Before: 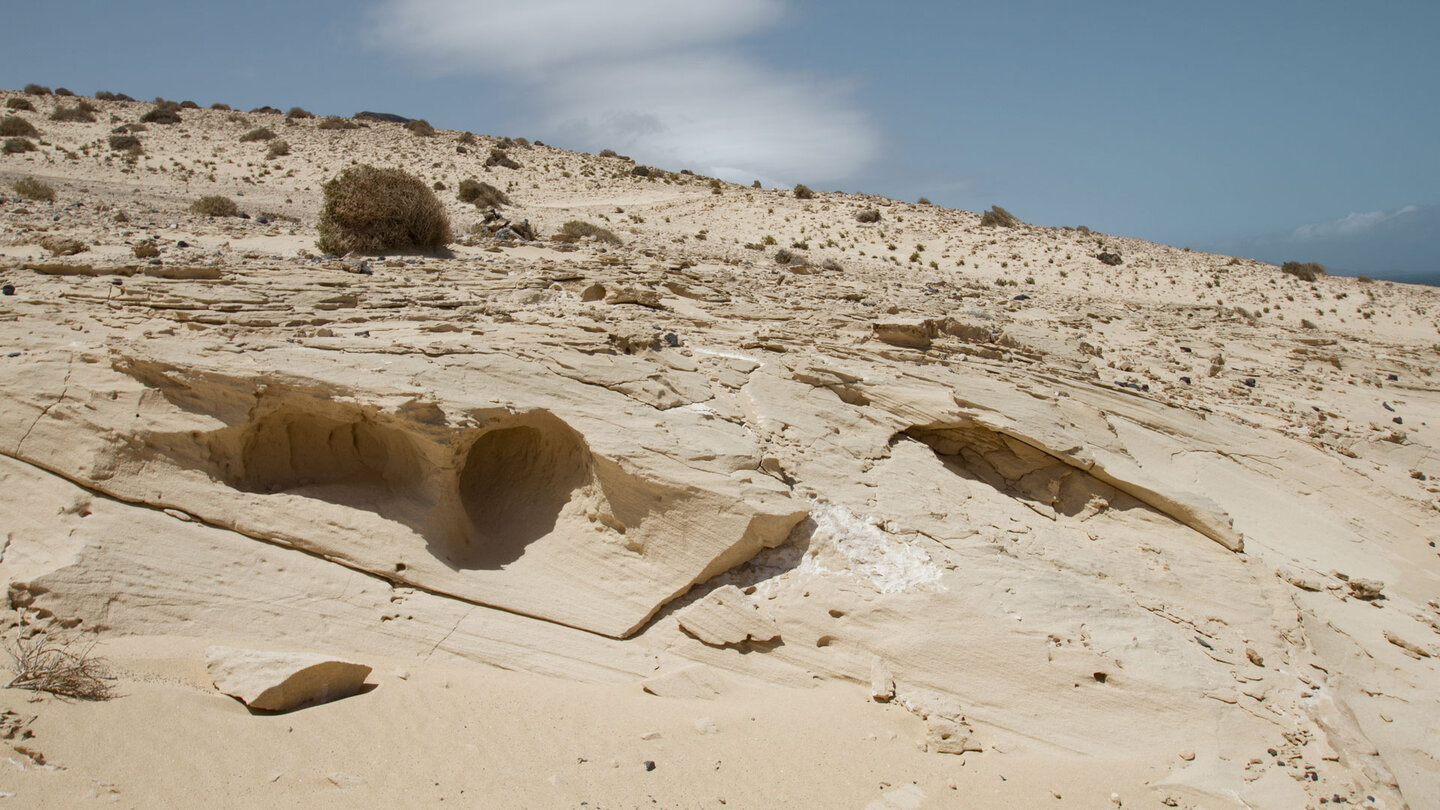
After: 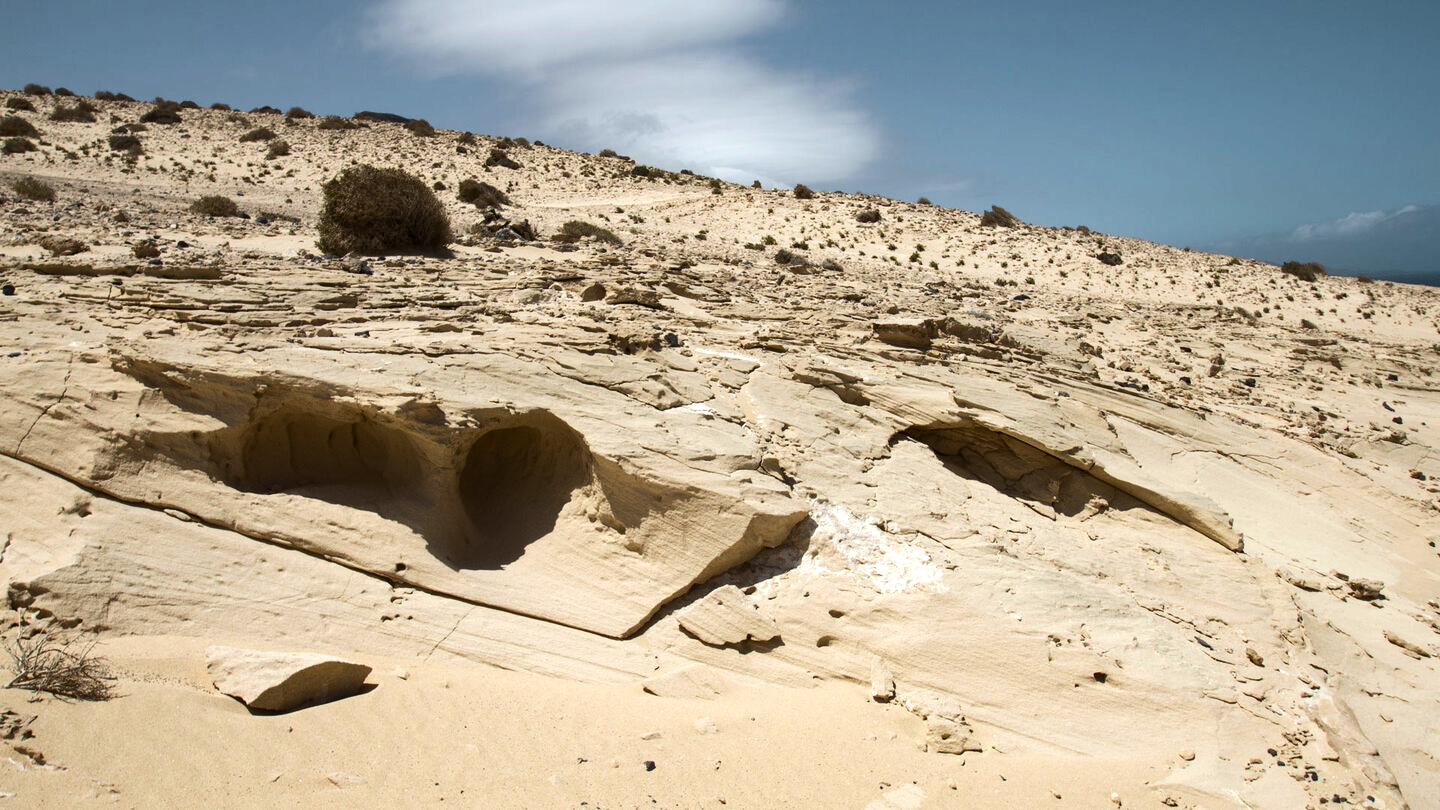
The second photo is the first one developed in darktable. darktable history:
color balance rgb: power › luminance 1.647%, linear chroma grading › global chroma 19.979%, perceptual saturation grading › global saturation 0.49%, perceptual brilliance grading › highlights 3.937%, perceptual brilliance grading › mid-tones -18.819%, perceptual brilliance grading › shadows -41.983%, global vibrance 20.404%
tone equalizer: -8 EV -0.379 EV, -7 EV -0.403 EV, -6 EV -0.371 EV, -5 EV -0.212 EV, -3 EV 0.242 EV, -2 EV 0.325 EV, -1 EV 0.405 EV, +0 EV 0.441 EV, edges refinement/feathering 500, mask exposure compensation -1.57 EV, preserve details guided filter
